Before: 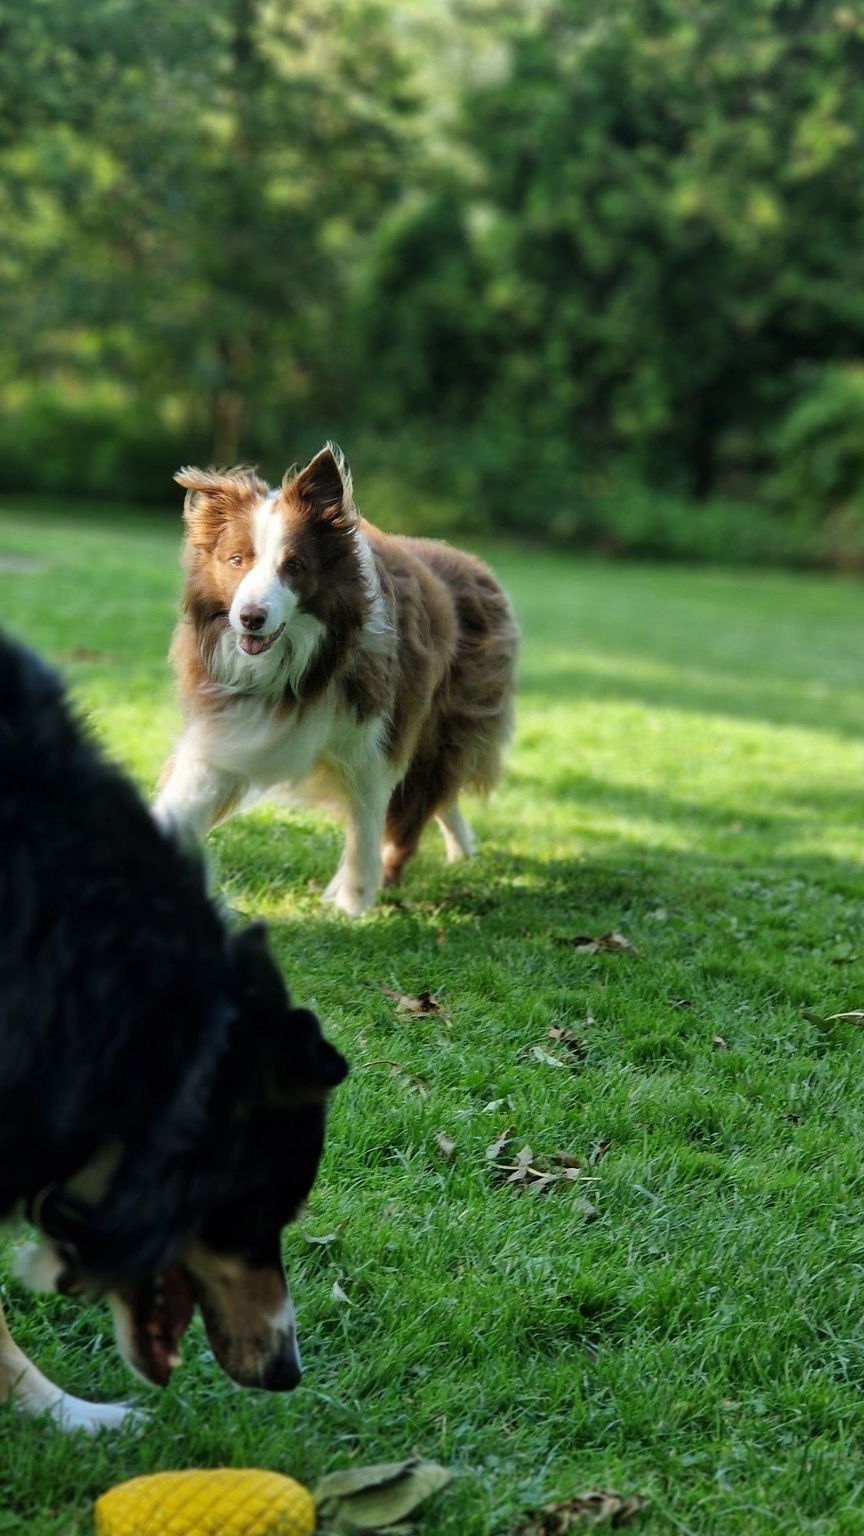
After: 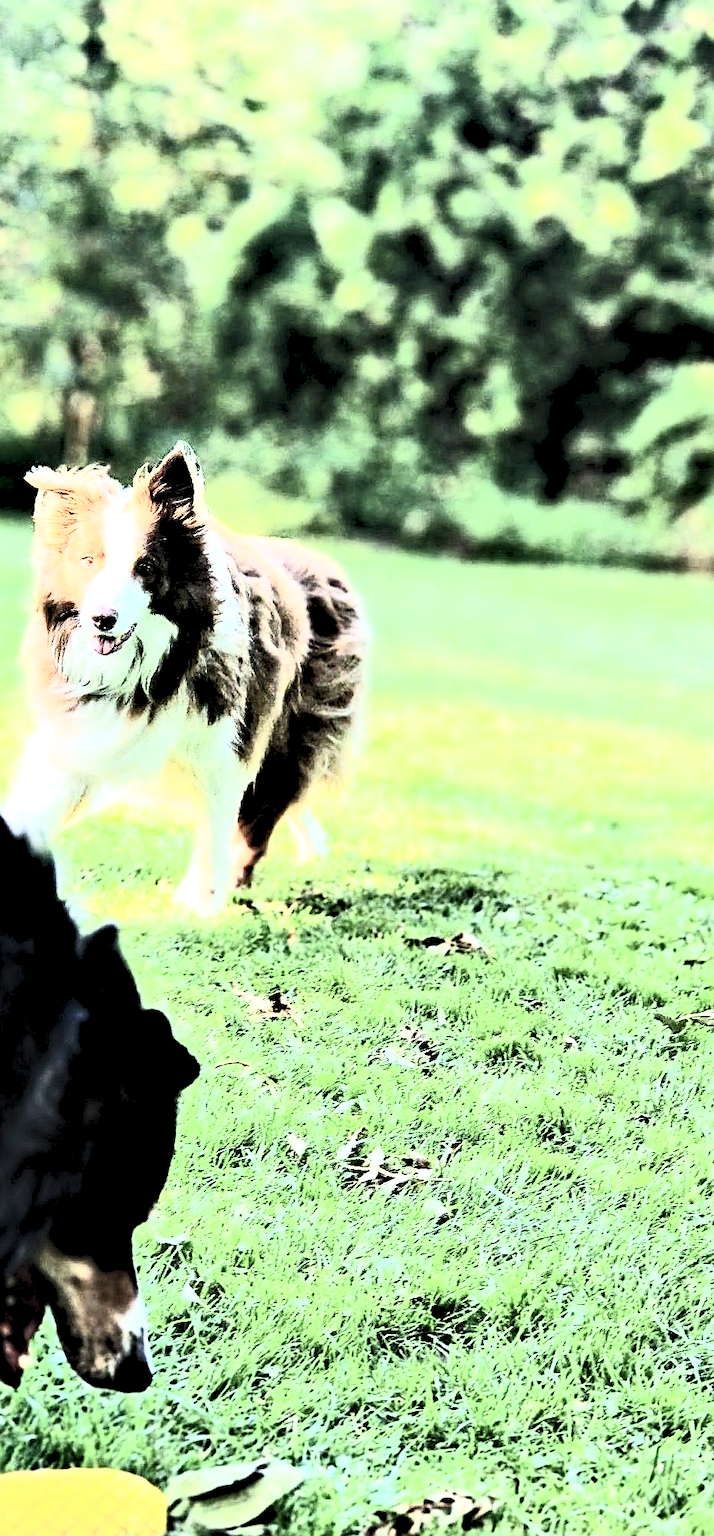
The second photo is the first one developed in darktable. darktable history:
contrast brightness saturation: contrast 0.563, brightness 0.575, saturation -0.334
crop: left 17.304%, bottom 0.029%
contrast equalizer: y [[0.6 ×6], [0.55 ×6], [0 ×6], [0 ×6], [0 ×6]]
tone equalizer: -7 EV 0.153 EV, -6 EV 0.637 EV, -5 EV 1.17 EV, -4 EV 1.34 EV, -3 EV 1.17 EV, -2 EV 0.6 EV, -1 EV 0.168 EV, edges refinement/feathering 500, mask exposure compensation -1.57 EV, preserve details no
haze removal: compatibility mode true
exposure: exposure 0.605 EV, compensate exposure bias true, compensate highlight preservation false
sharpen: on, module defaults
